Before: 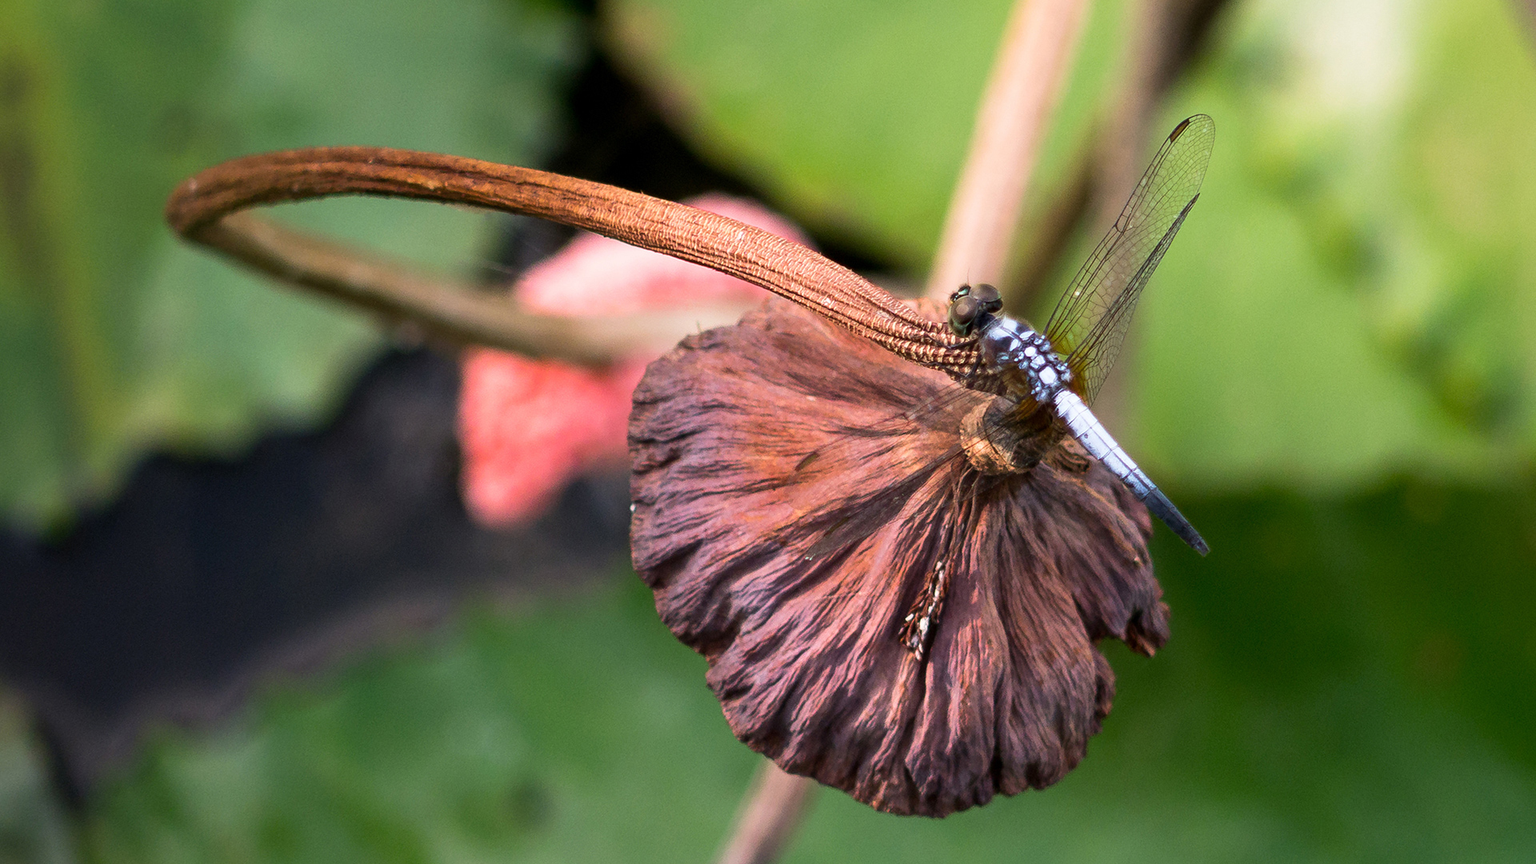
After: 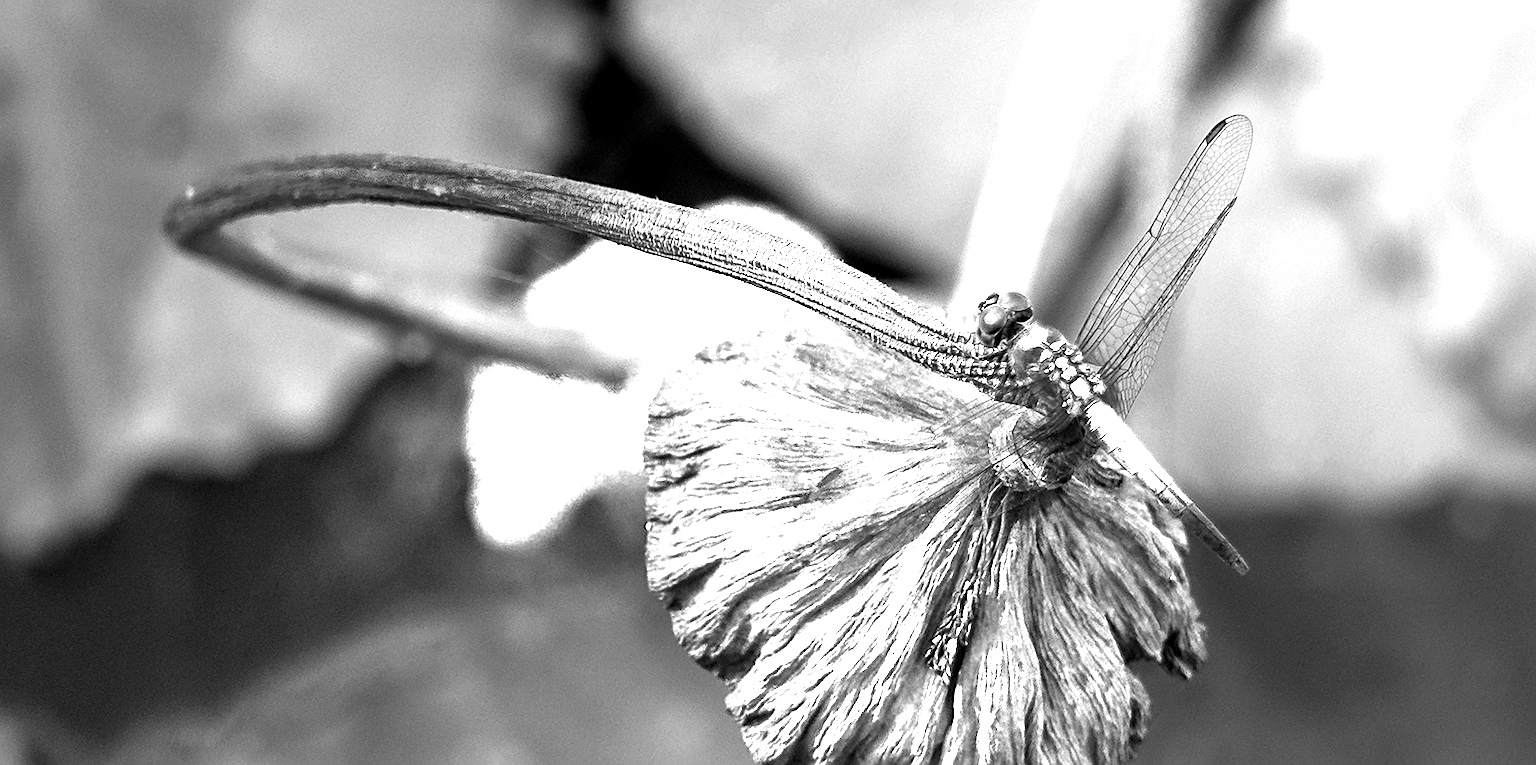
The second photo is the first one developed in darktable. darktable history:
color zones: curves: ch0 [(0, 0.554) (0.146, 0.662) (0.293, 0.86) (0.503, 0.774) (0.637, 0.106) (0.74, 0.072) (0.866, 0.488) (0.998, 0.569)]; ch1 [(0, 0) (0.143, 0) (0.286, 0) (0.429, 0) (0.571, 0) (0.714, 0) (0.857, 0)]
tone equalizer: edges refinement/feathering 500, mask exposure compensation -1.57 EV, preserve details guided filter
color correction: highlights a* -38.9, highlights b* -39.51, shadows a* -39.33, shadows b* -39.99, saturation -2.96
exposure: black level correction 0.001, exposure 0.498 EV, compensate exposure bias true, compensate highlight preservation false
crop and rotate: angle 0.192°, left 0.381%, right 2.885%, bottom 14.242%
color balance rgb: shadows lift › chroma 3.014%, shadows lift › hue 279.69°, linear chroma grading › global chroma 8.709%, perceptual saturation grading › global saturation 25.262%, perceptual saturation grading › highlights -50.27%, perceptual saturation grading › shadows 30.163%
sharpen: on, module defaults
